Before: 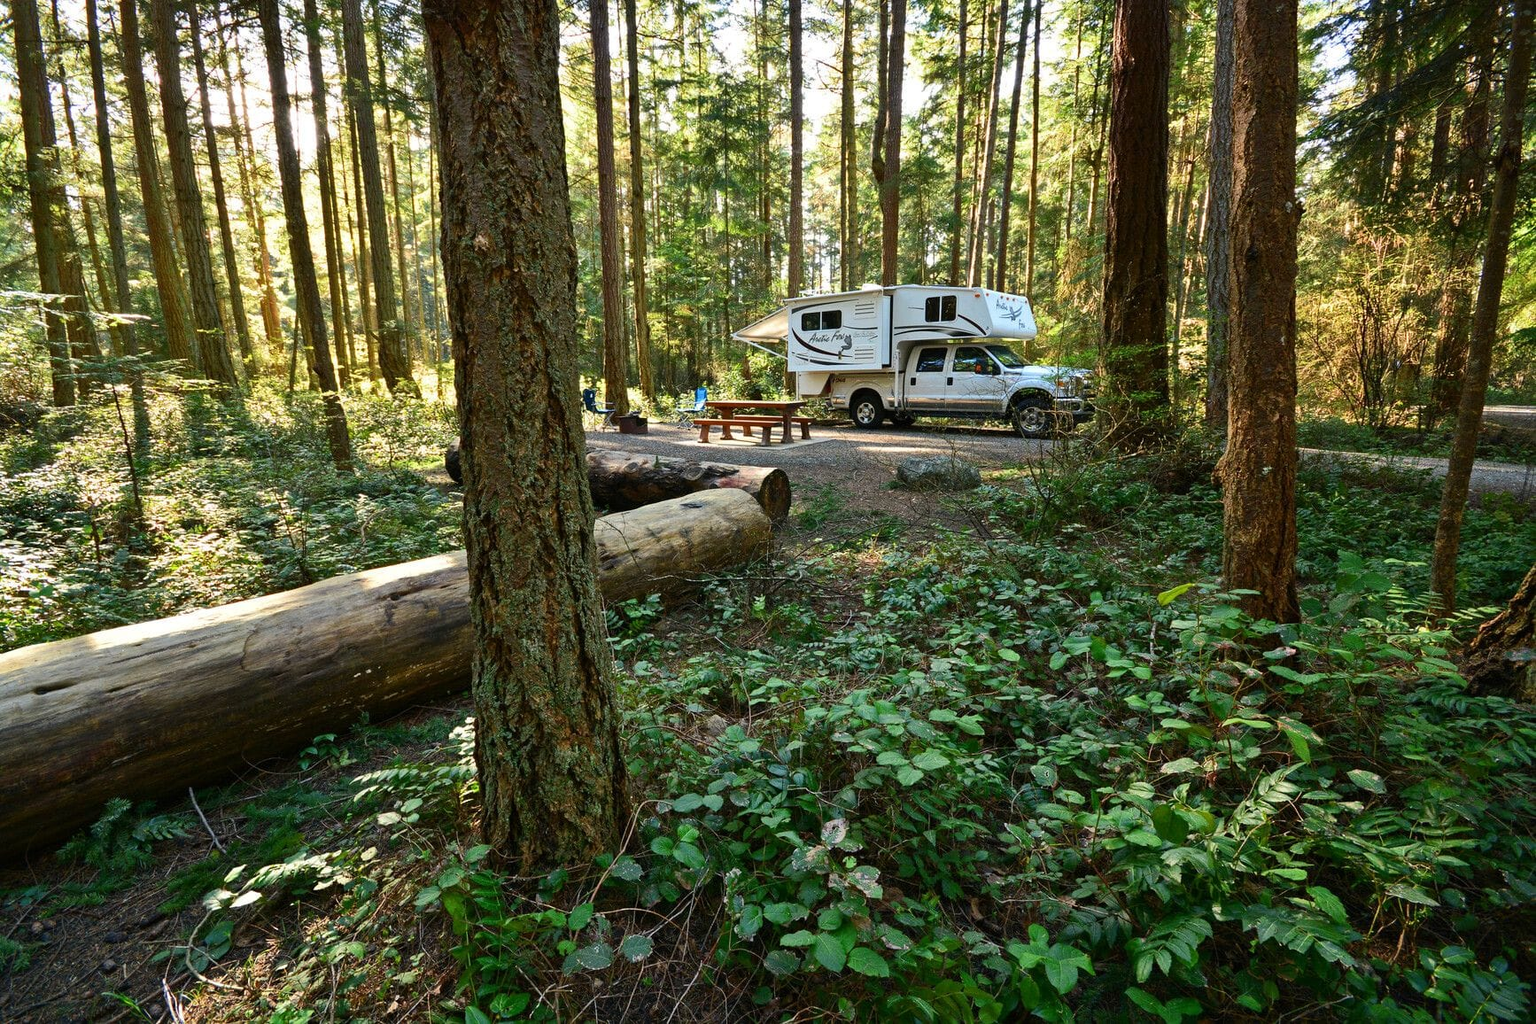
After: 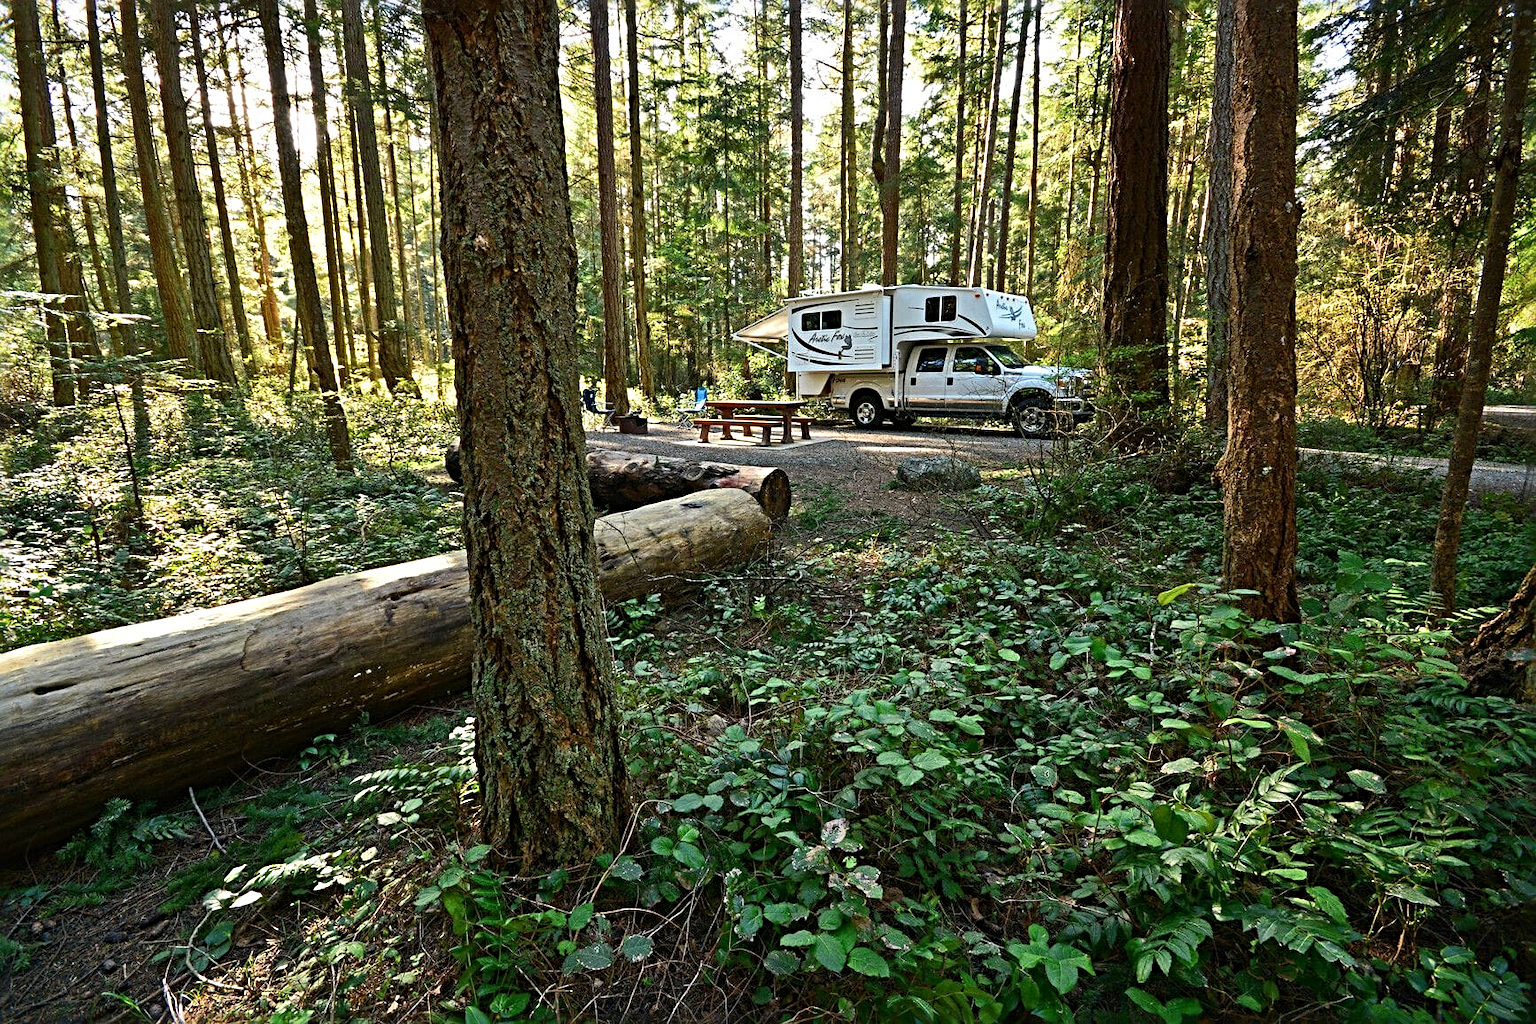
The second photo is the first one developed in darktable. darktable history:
sharpen: radius 4.936
